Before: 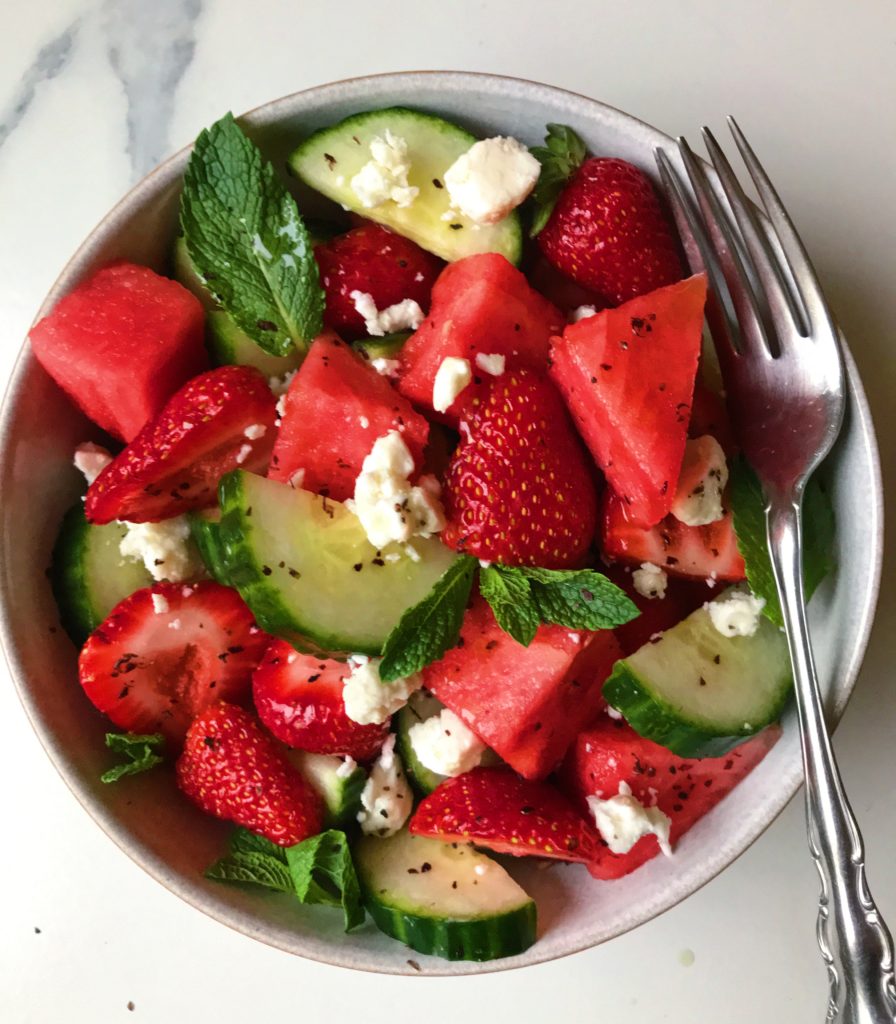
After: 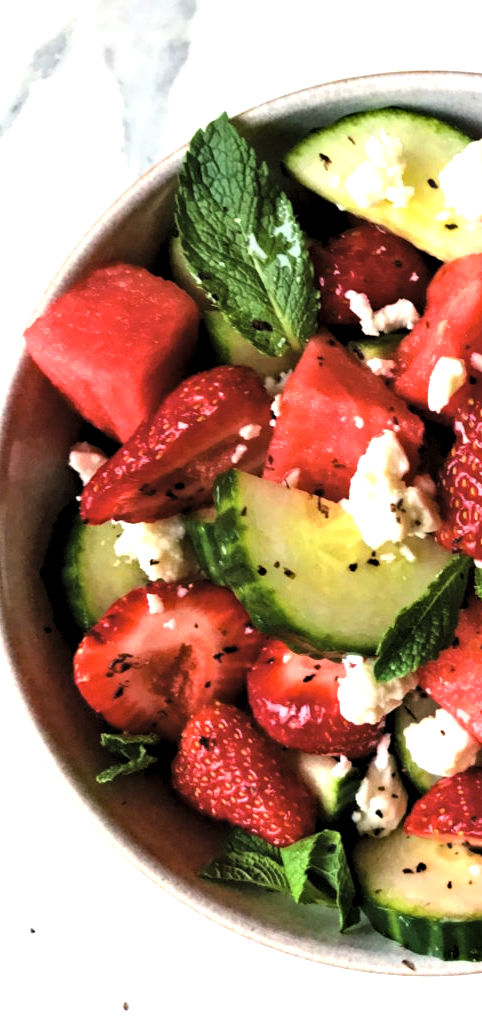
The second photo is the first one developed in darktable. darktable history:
haze removal: strength 0.29, distance 0.25, compatibility mode true, adaptive false
crop: left 0.587%, right 45.588%, bottom 0.086%
levels: levels [0.129, 0.519, 0.867]
contrast brightness saturation: contrast 0.14, brightness 0.21
